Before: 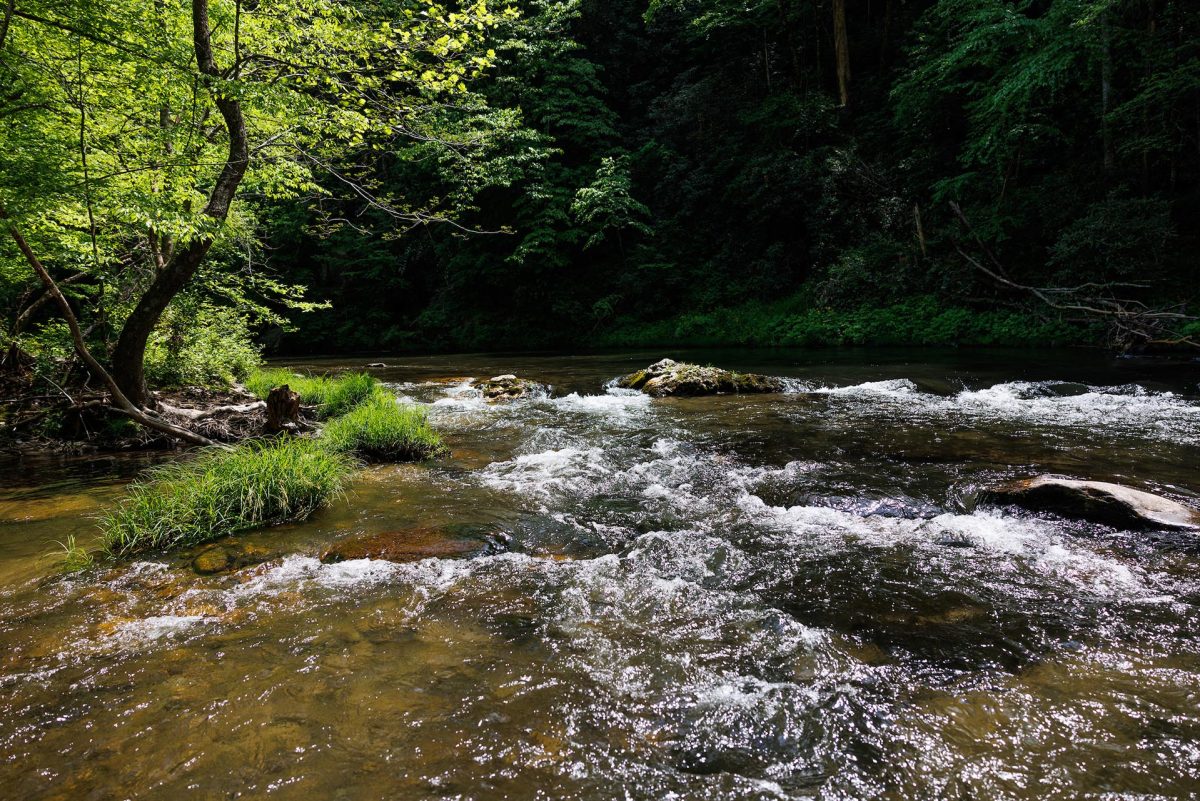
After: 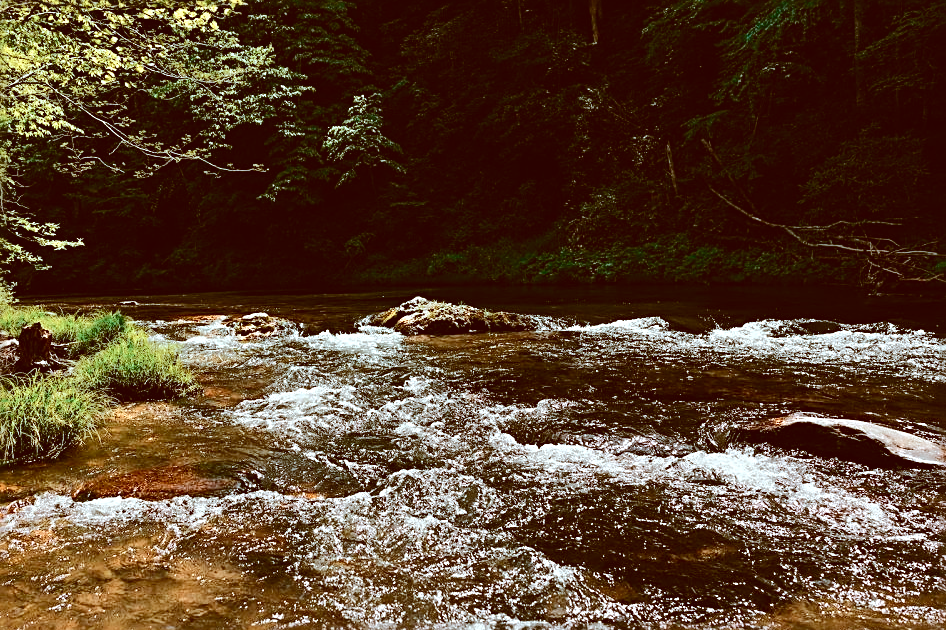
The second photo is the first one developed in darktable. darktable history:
crop and rotate: left 20.74%, top 7.912%, right 0.375%, bottom 13.378%
white balance: red 1.123, blue 0.83
color calibration: illuminant as shot in camera, x 0.358, y 0.373, temperature 4628.91 K
tone curve: curves: ch0 [(0, 0.032) (0.094, 0.08) (0.265, 0.208) (0.41, 0.417) (0.485, 0.524) (0.638, 0.673) (0.845, 0.828) (0.994, 0.964)]; ch1 [(0, 0) (0.161, 0.092) (0.37, 0.302) (0.437, 0.456) (0.469, 0.482) (0.498, 0.504) (0.576, 0.583) (0.644, 0.638) (0.725, 0.765) (1, 1)]; ch2 [(0, 0) (0.352, 0.403) (0.45, 0.469) (0.502, 0.504) (0.54, 0.521) (0.589, 0.576) (1, 1)], color space Lab, independent channels, preserve colors none
color correction: highlights a* -14.62, highlights b* -16.22, shadows a* 10.12, shadows b* 29.4
sharpen: radius 2.584, amount 0.688
color zones: curves: ch0 [(0.018, 0.548) (0.197, 0.654) (0.425, 0.447) (0.605, 0.658) (0.732, 0.579)]; ch1 [(0.105, 0.531) (0.224, 0.531) (0.386, 0.39) (0.618, 0.456) (0.732, 0.456) (0.956, 0.421)]; ch2 [(0.039, 0.583) (0.215, 0.465) (0.399, 0.544) (0.465, 0.548) (0.614, 0.447) (0.724, 0.43) (0.882, 0.623) (0.956, 0.632)]
